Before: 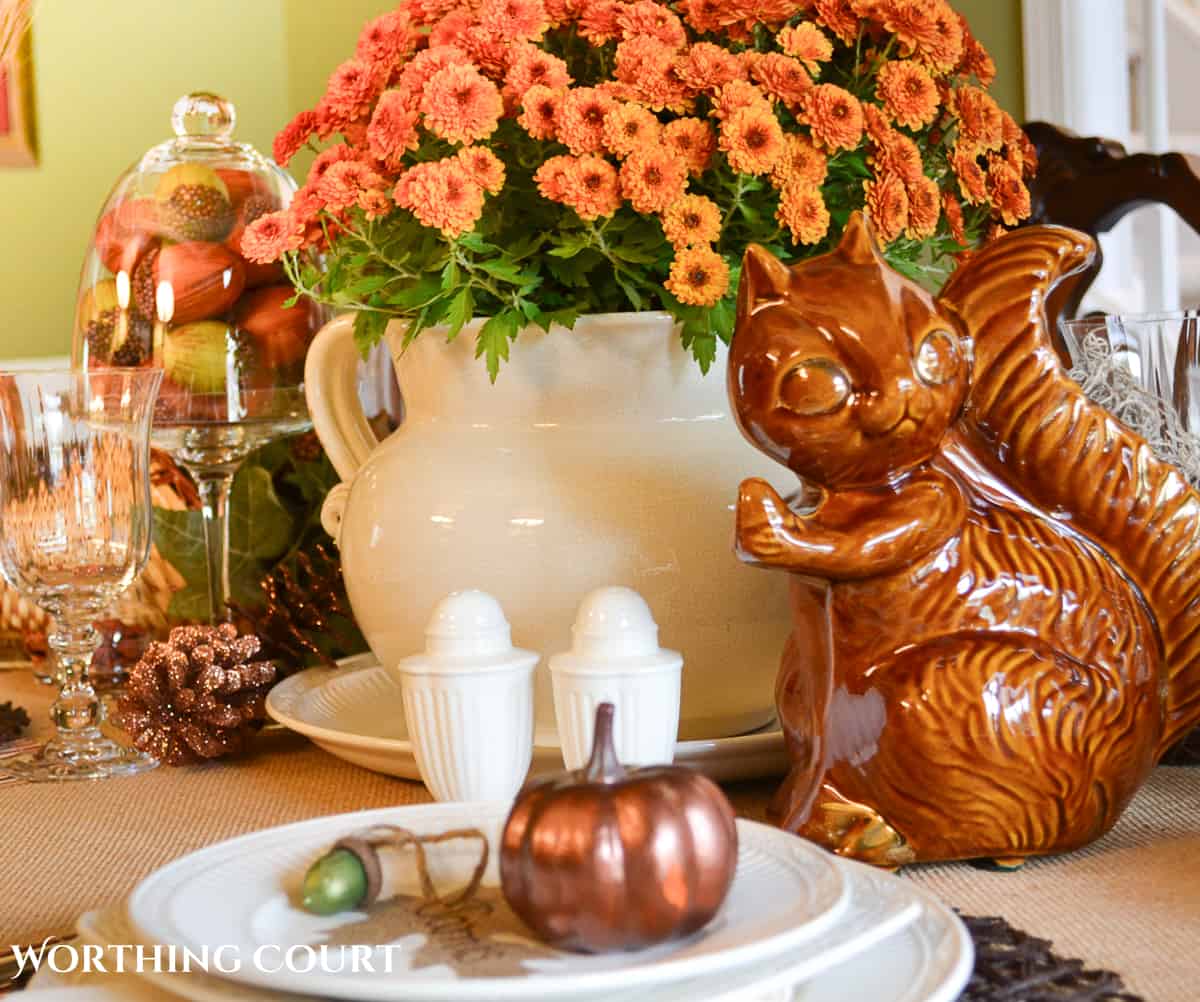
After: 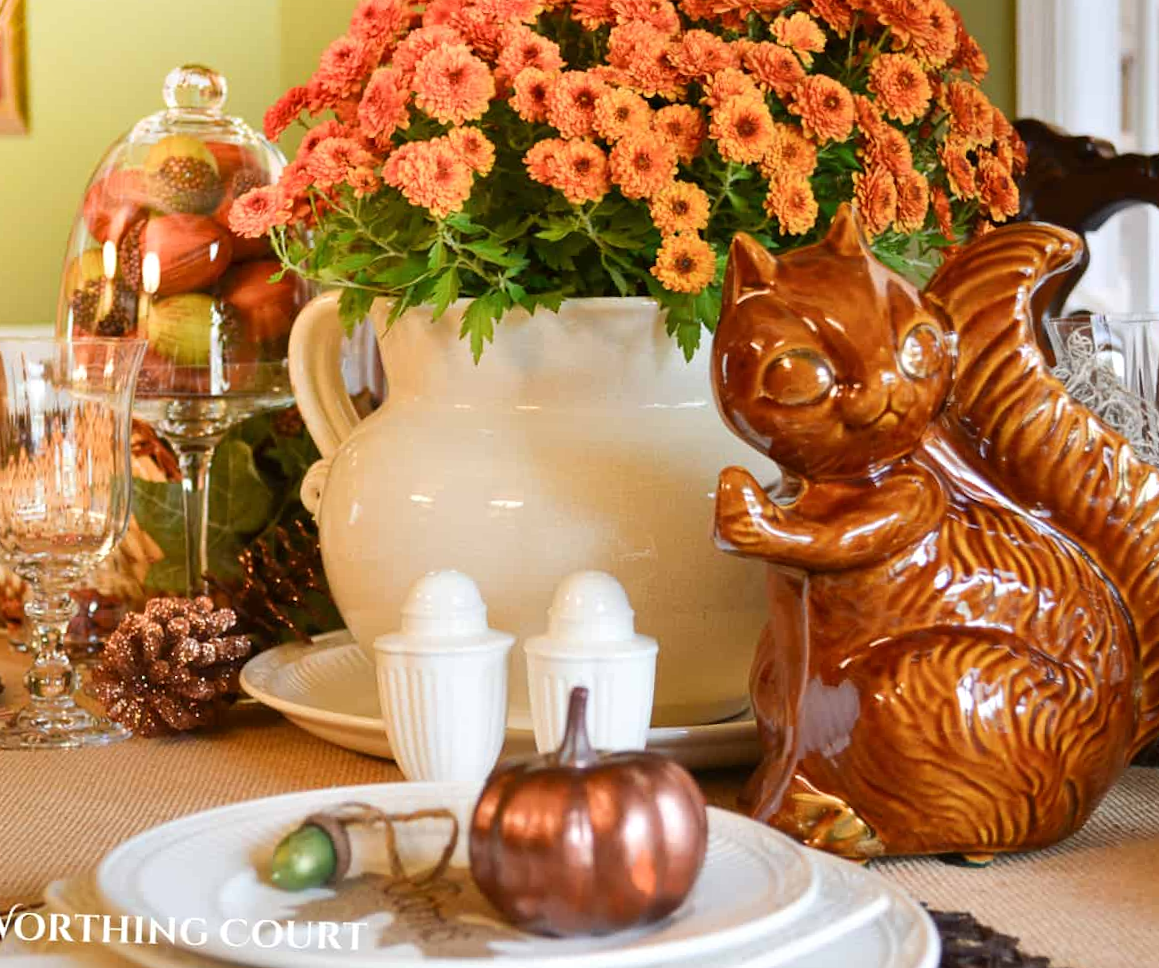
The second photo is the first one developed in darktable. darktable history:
crop and rotate: angle -1.69°
tone equalizer: on, module defaults
